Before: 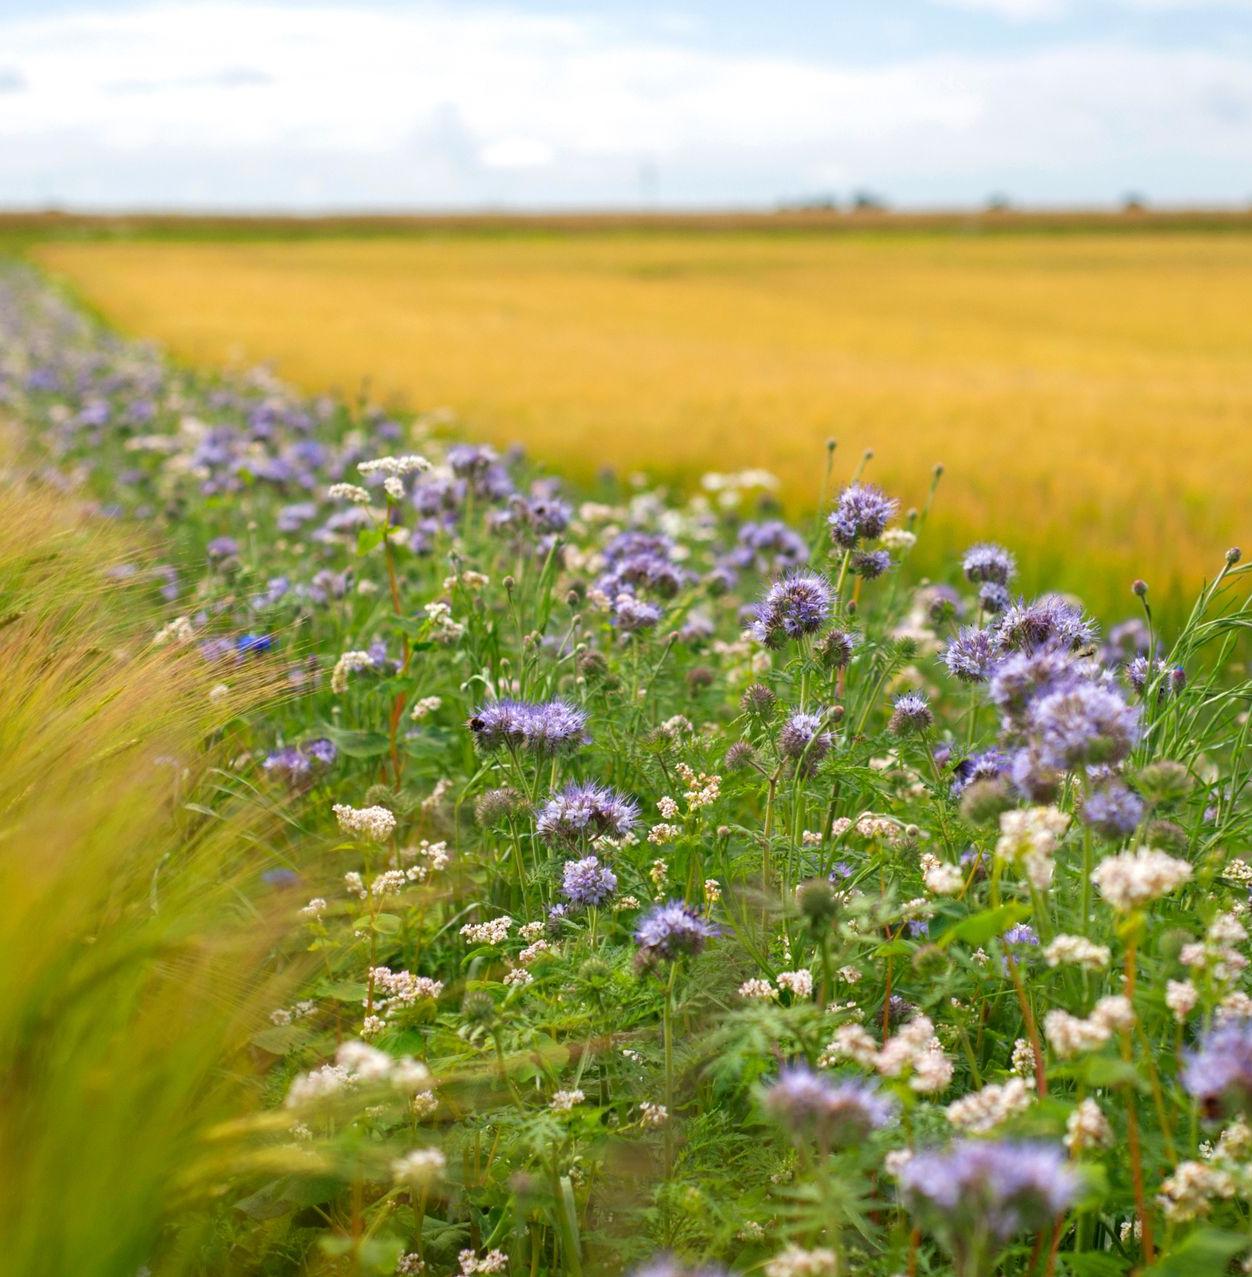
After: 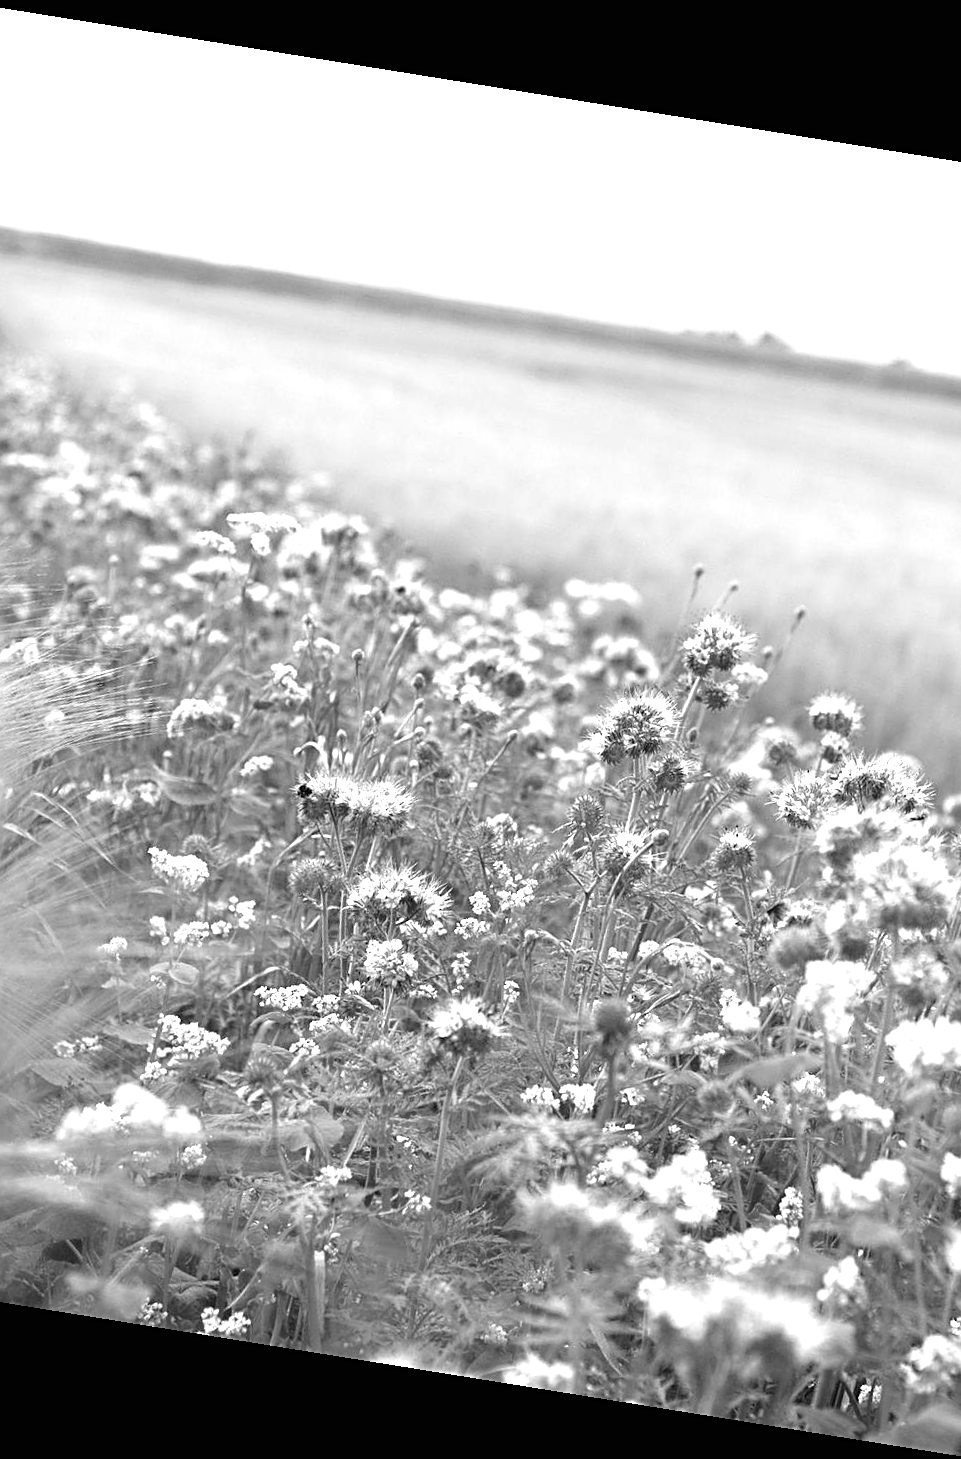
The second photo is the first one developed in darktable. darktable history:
crop and rotate: left 17.732%, right 15.423%
rotate and perspective: rotation 9.12°, automatic cropping off
exposure: black level correction 0, exposure 1.3 EV, compensate highlight preservation false
sharpen: on, module defaults
color calibration: output gray [0.23, 0.37, 0.4, 0], gray › normalize channels true, illuminant same as pipeline (D50), adaptation XYZ, x 0.346, y 0.359, gamut compression 0
